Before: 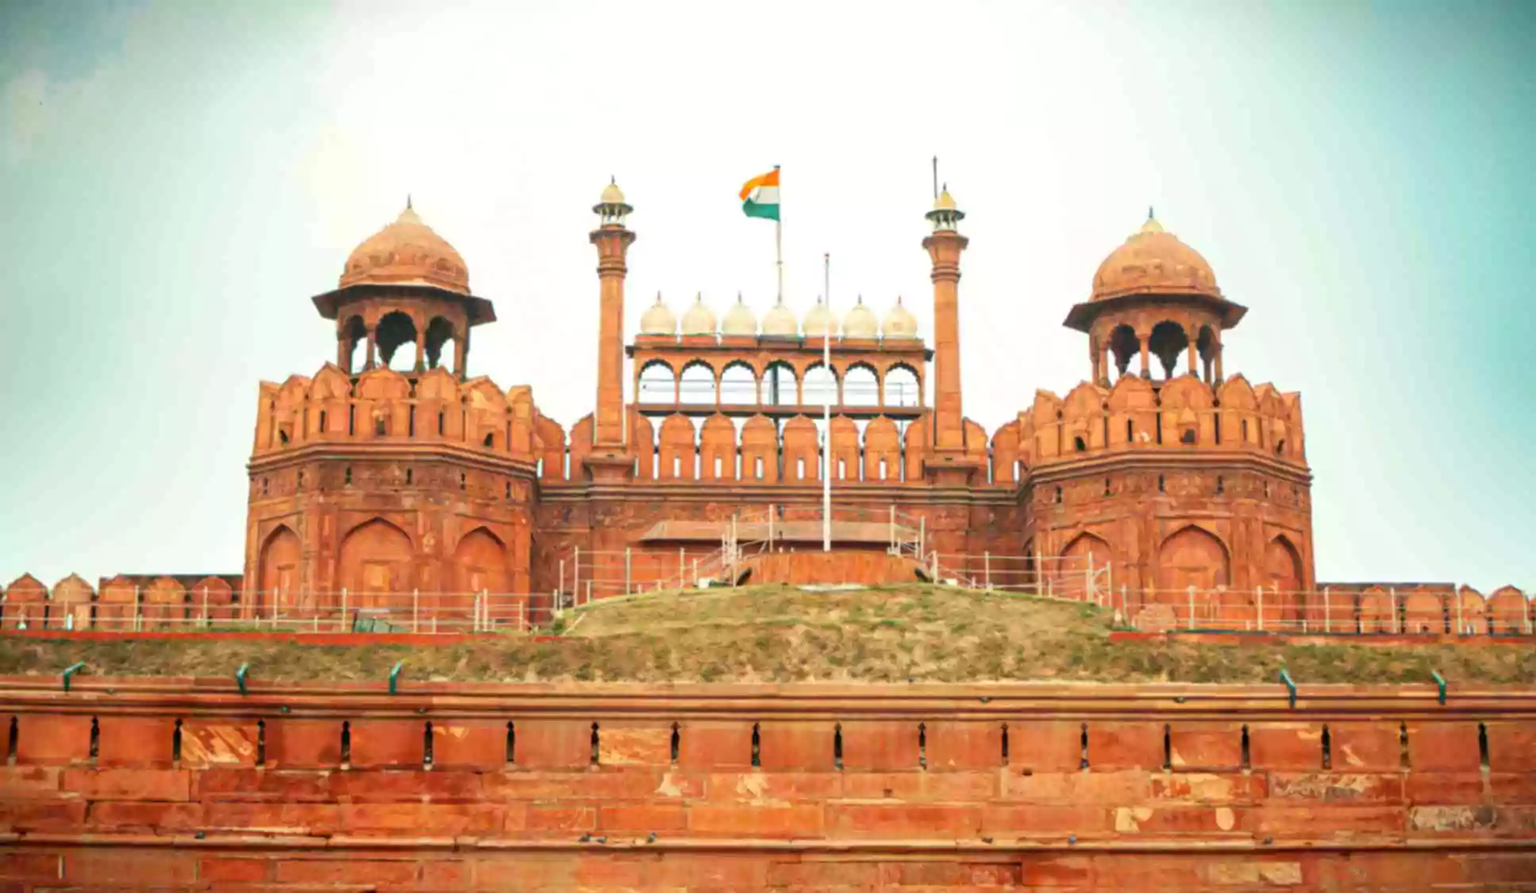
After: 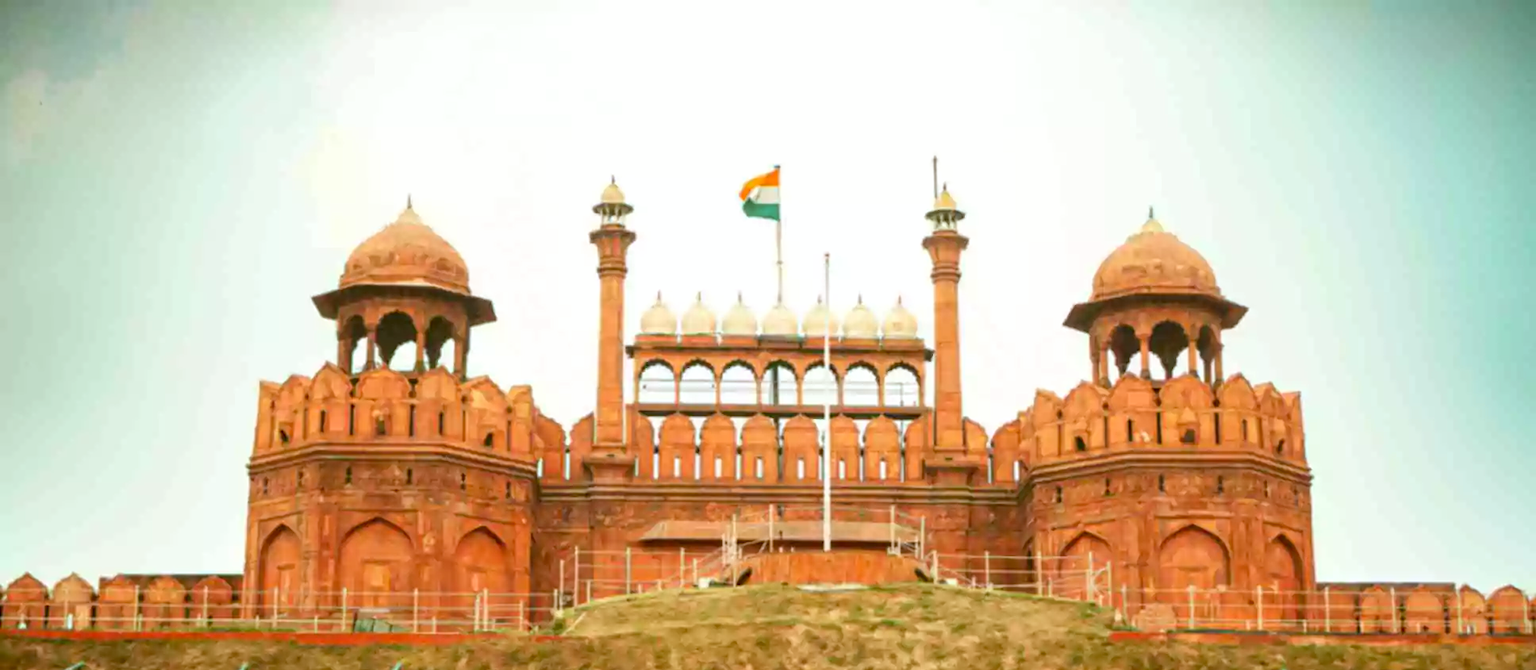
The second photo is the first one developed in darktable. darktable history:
crop: bottom 24.816%
color correction: highlights a* -0.591, highlights b* 0.181, shadows a* 5.07, shadows b* 20.4
